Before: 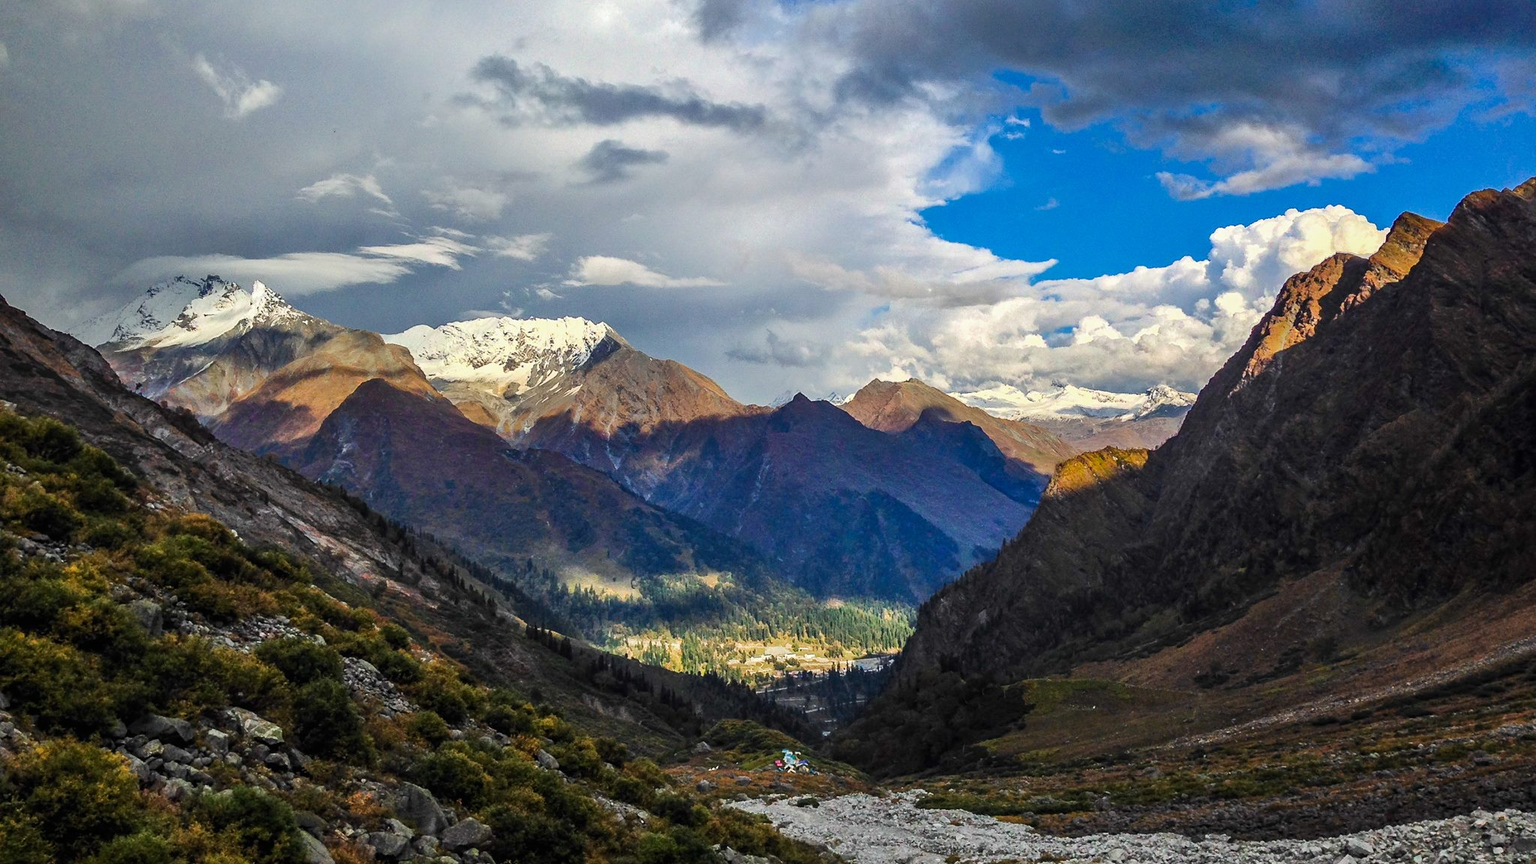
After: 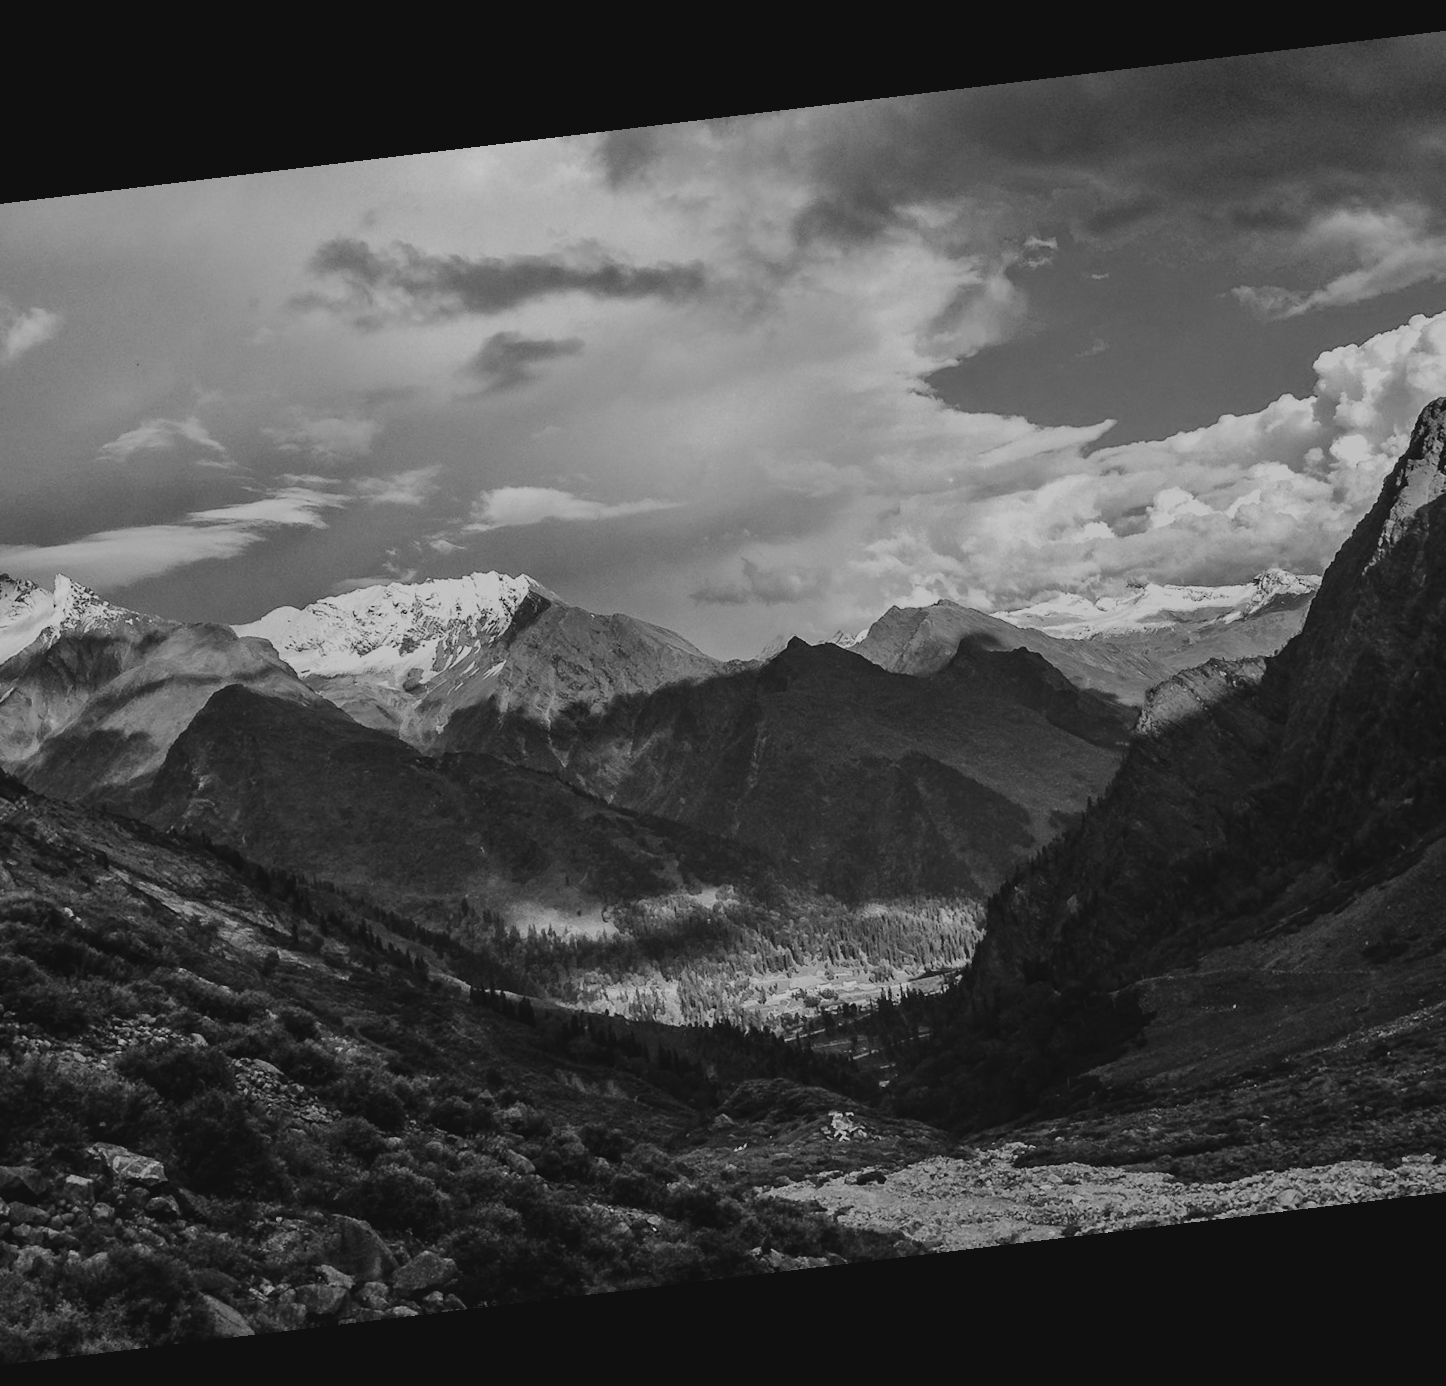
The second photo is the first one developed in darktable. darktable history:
exposure: black level correction -0.03, compensate highlight preservation false
crop and rotate: left 15.055%, right 18.278%
monochrome: a -4.13, b 5.16, size 1
filmic rgb: middle gray luminance 29%, black relative exposure -10.3 EV, white relative exposure 5.5 EV, threshold 6 EV, target black luminance 0%, hardness 3.95, latitude 2.04%, contrast 1.132, highlights saturation mix 5%, shadows ↔ highlights balance 15.11%, add noise in highlights 0, preserve chrominance no, color science v3 (2019), use custom middle-gray values true, iterations of high-quality reconstruction 0, contrast in highlights soft, enable highlight reconstruction true
rotate and perspective: rotation -6.83°, automatic cropping off
